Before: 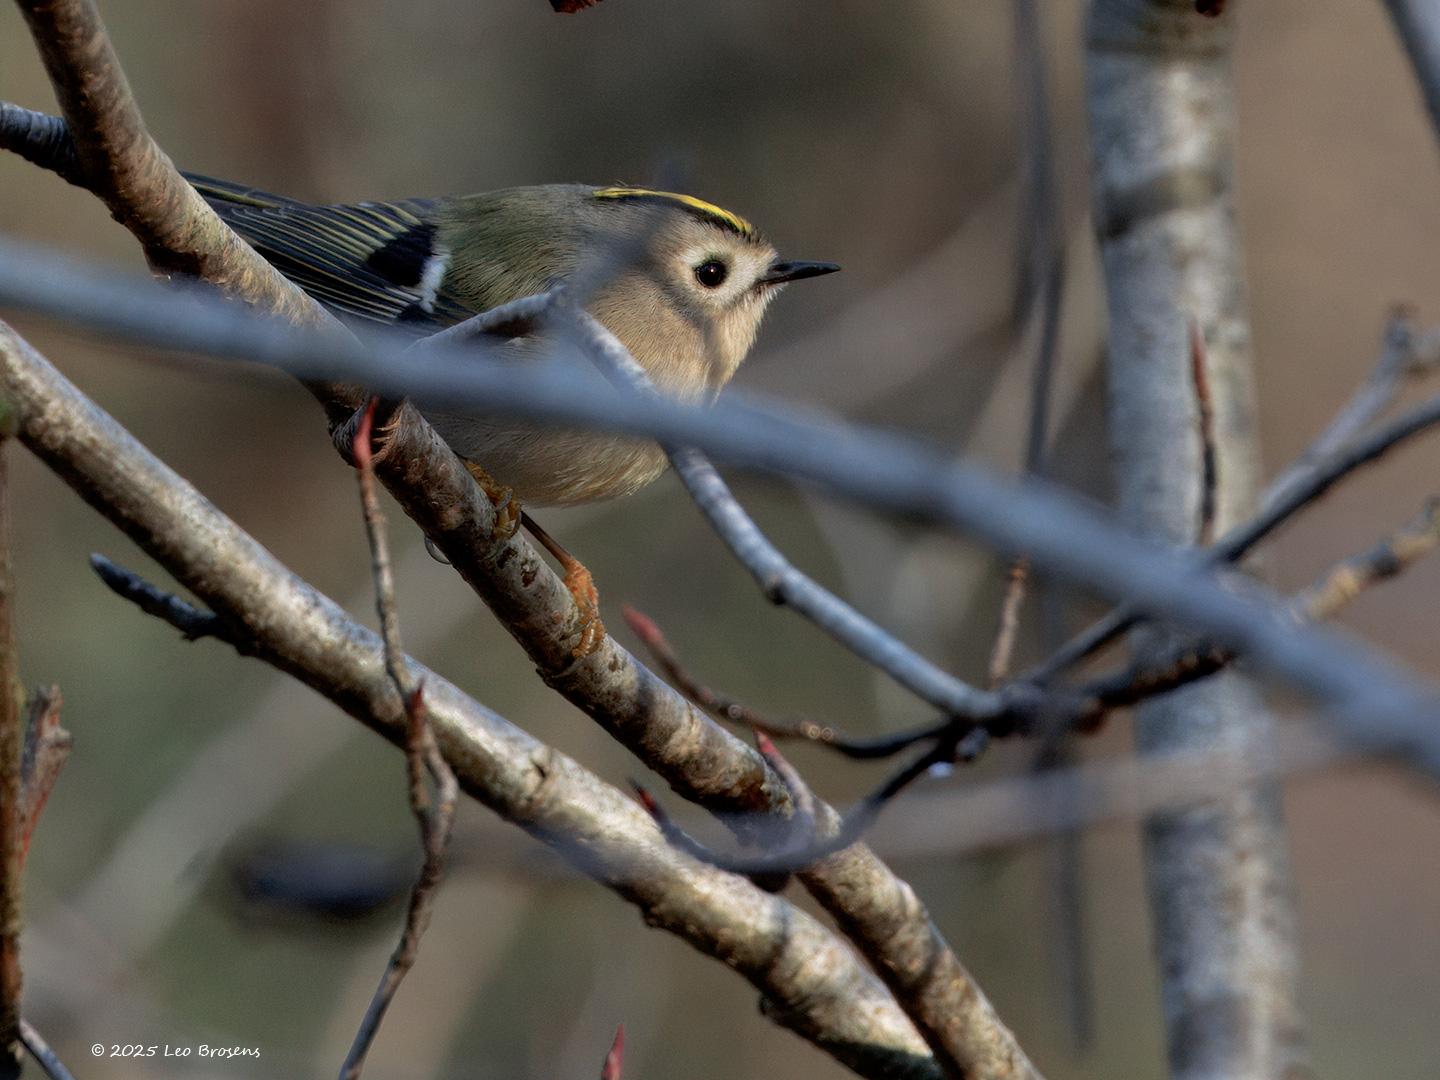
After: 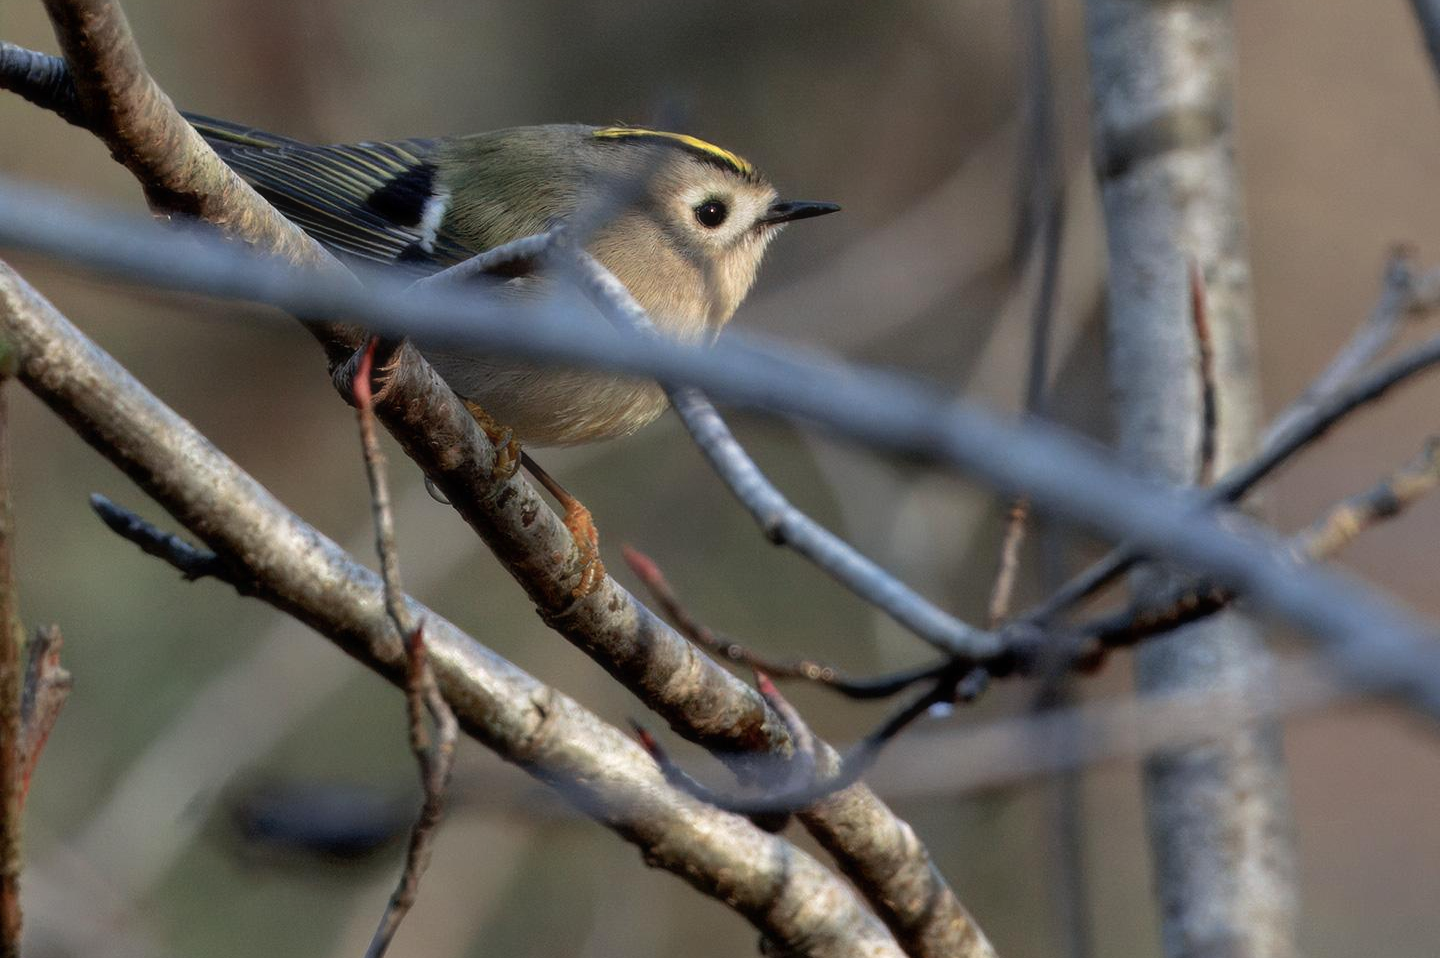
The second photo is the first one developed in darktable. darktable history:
crop and rotate: top 5.609%, bottom 5.609%
haze removal: strength -0.05
exposure: exposure 0.178 EV, compensate exposure bias true, compensate highlight preservation false
